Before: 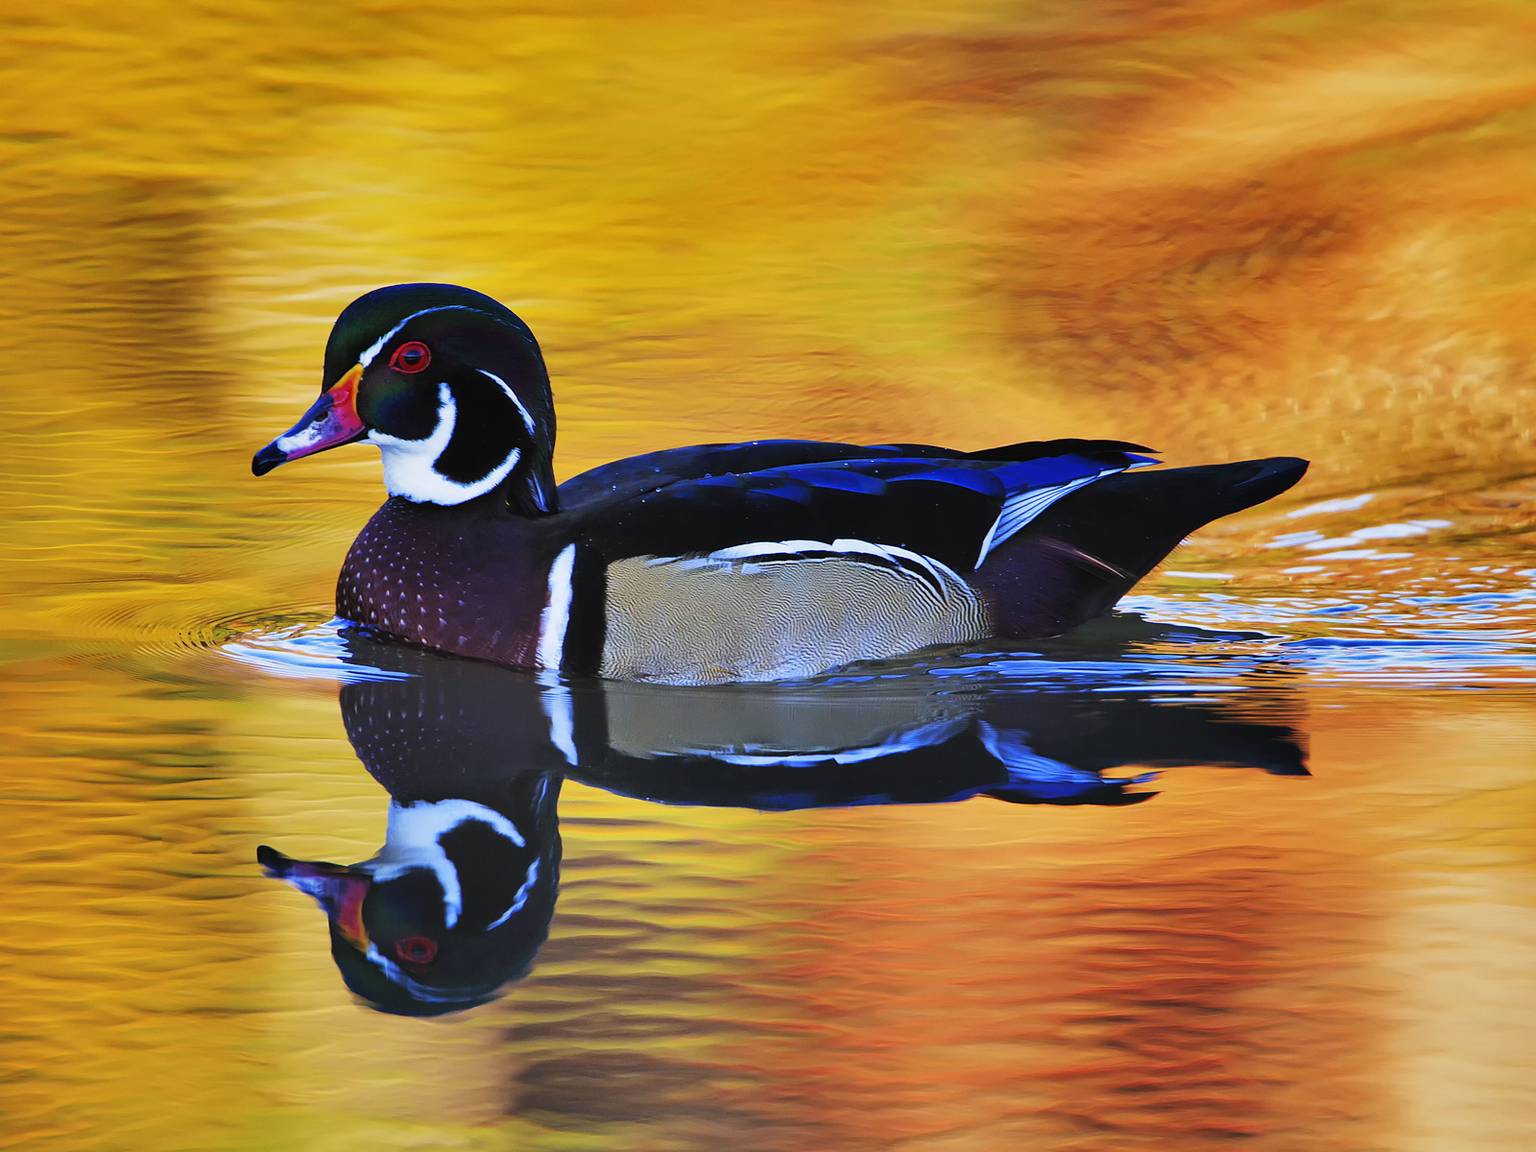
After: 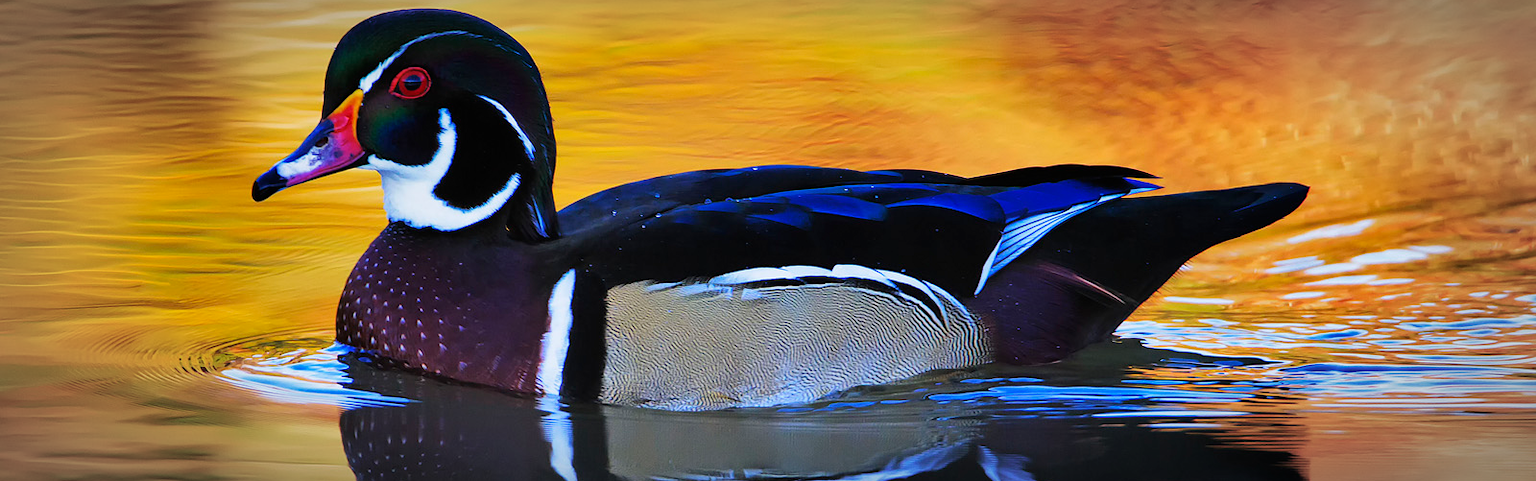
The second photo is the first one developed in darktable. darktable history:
crop and rotate: top 23.84%, bottom 34.294%
vignetting: automatic ratio true
